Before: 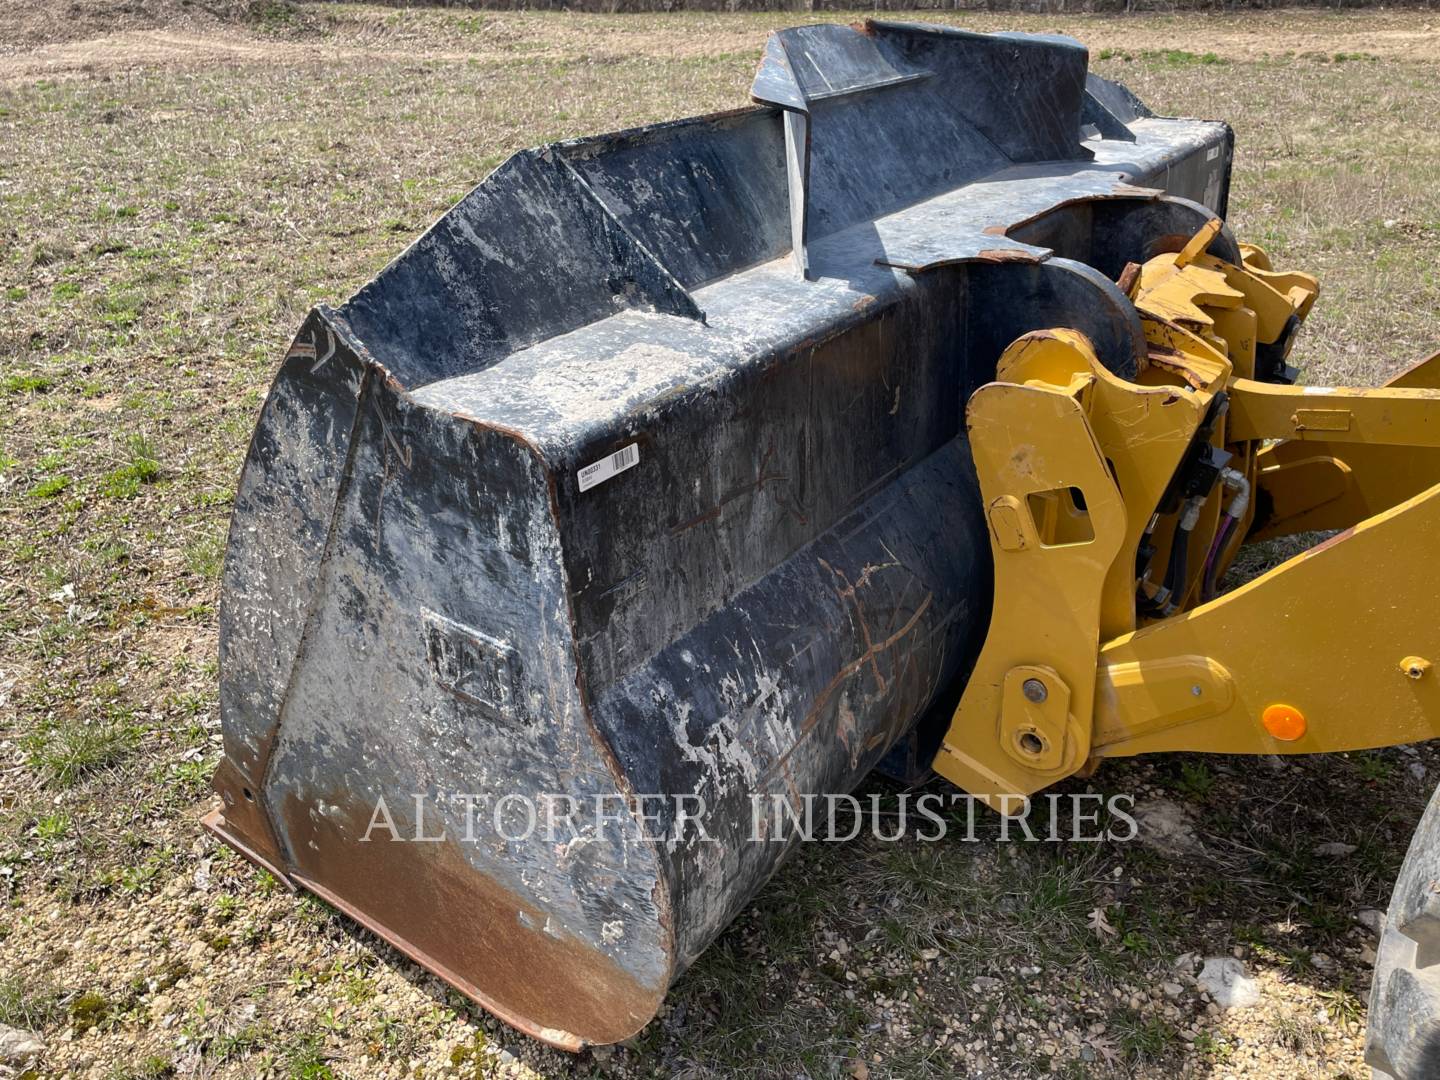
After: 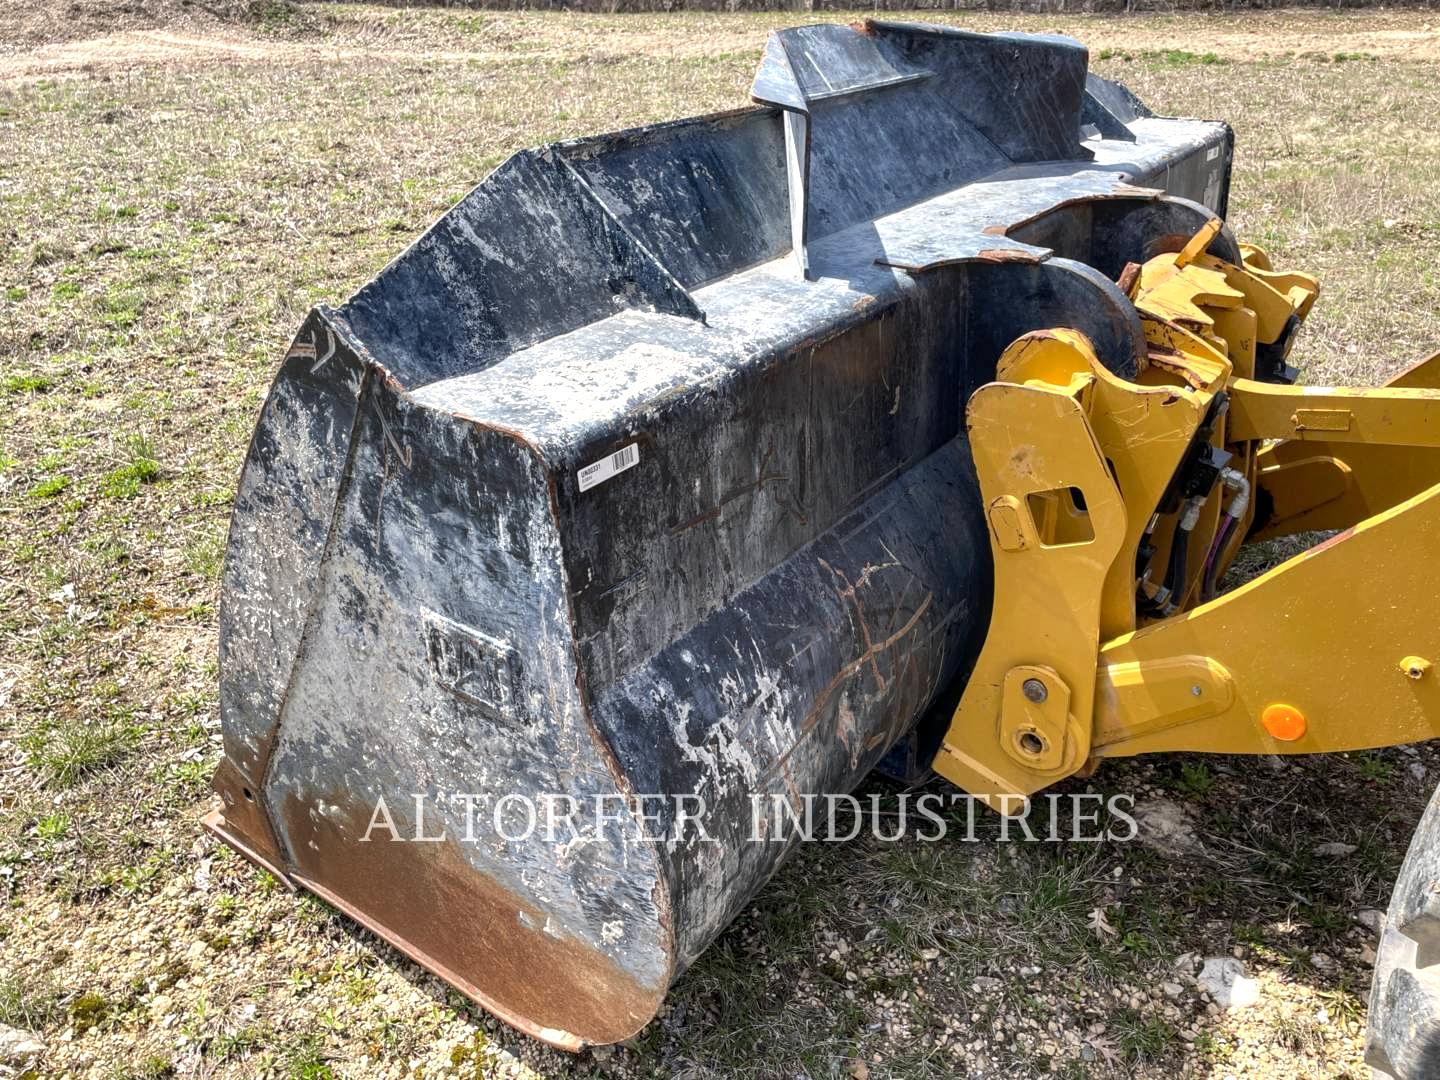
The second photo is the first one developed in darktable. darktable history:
local contrast: on, module defaults
exposure: black level correction 0, exposure 0.5 EV, compensate highlight preservation false
